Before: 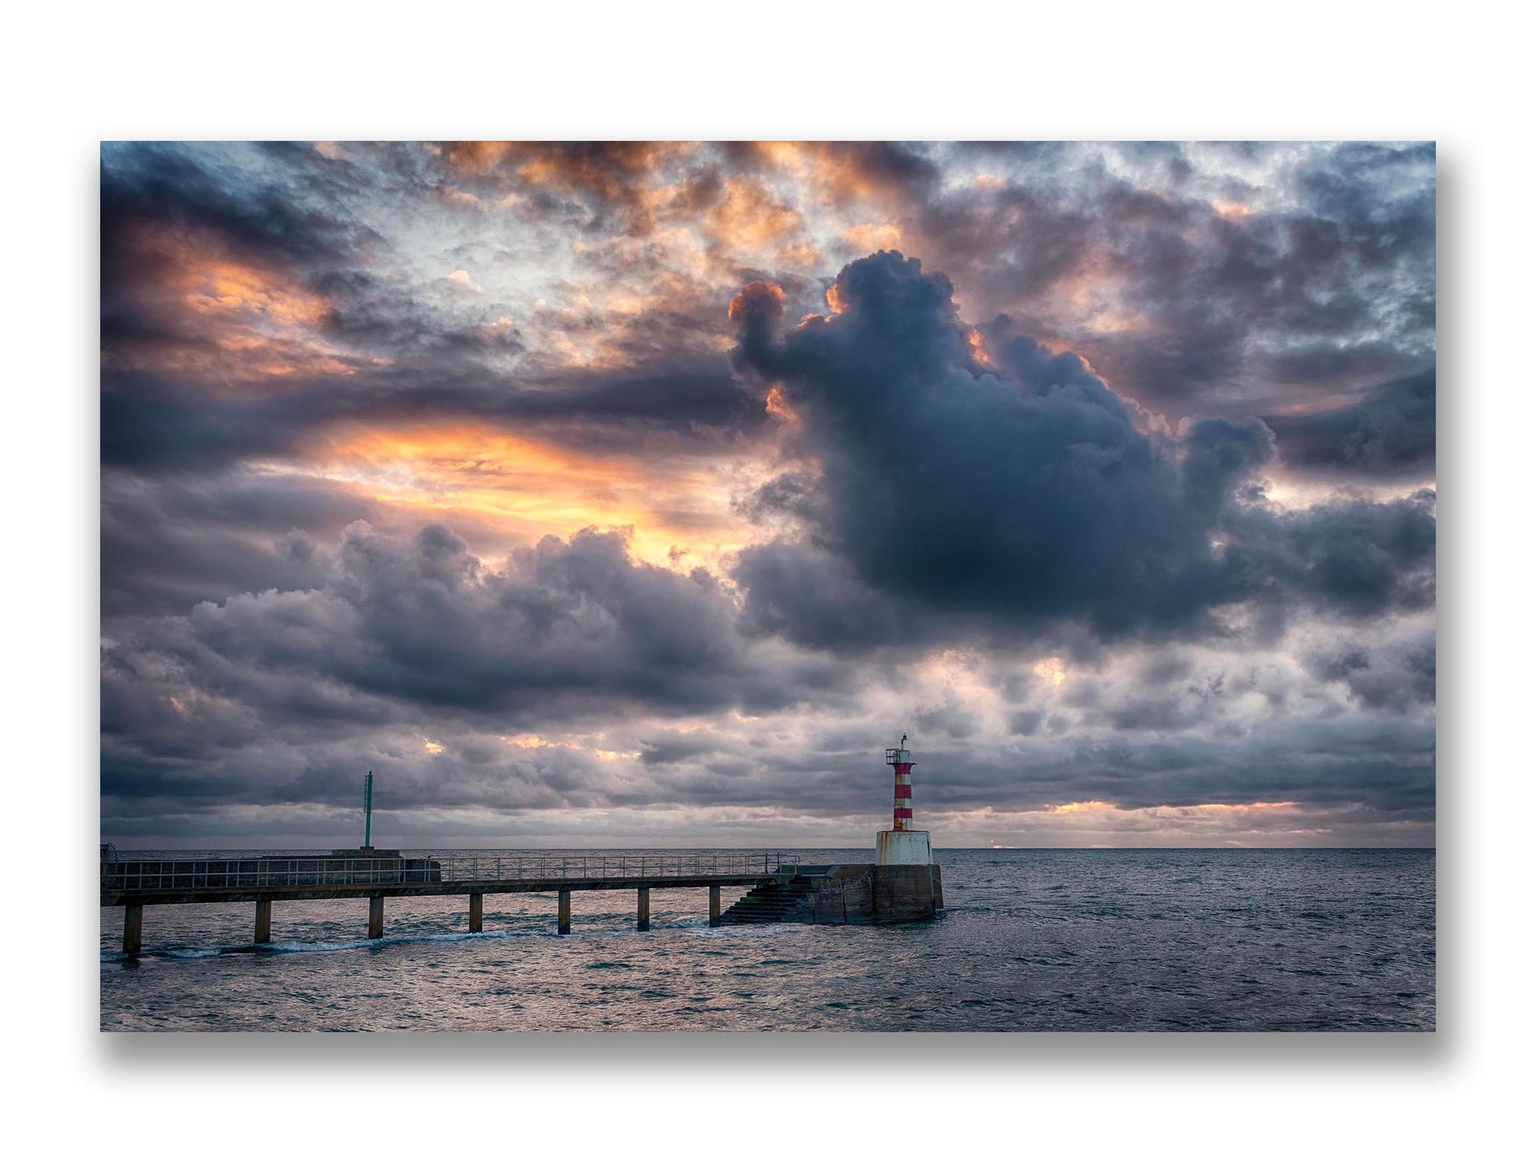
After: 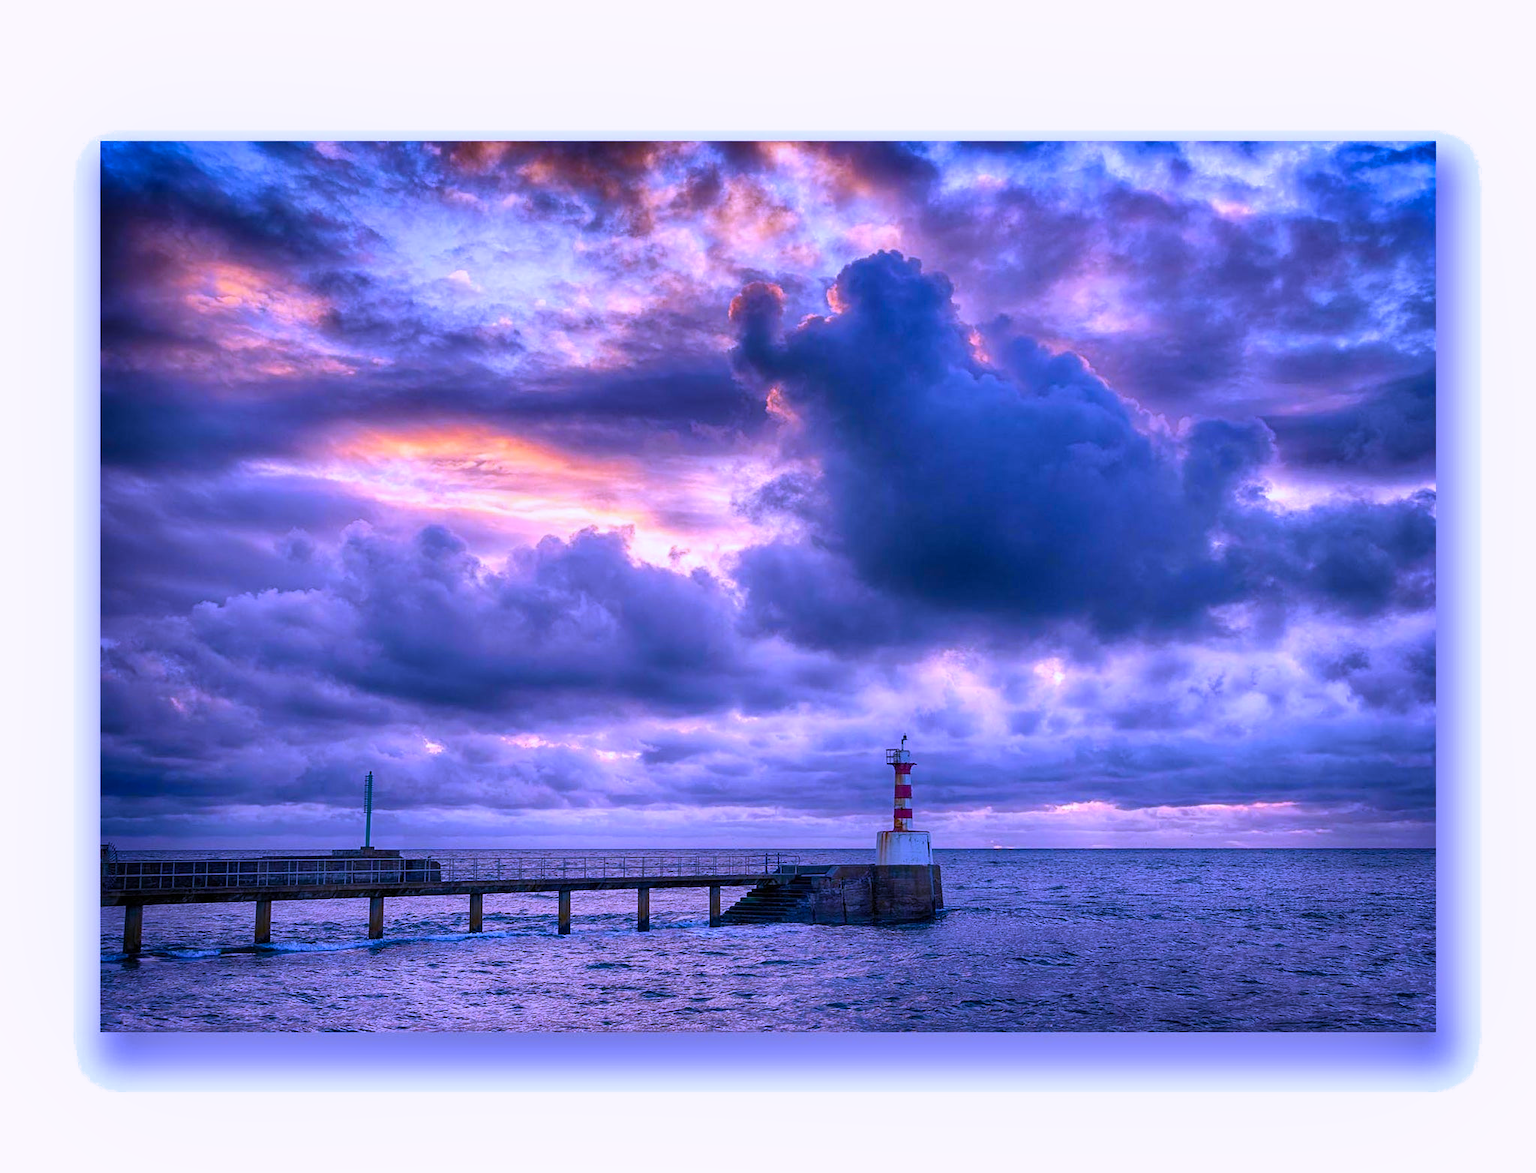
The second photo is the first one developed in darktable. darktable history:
shadows and highlights: low approximation 0.01, soften with gaussian
color balance rgb: perceptual saturation grading › global saturation 20%, global vibrance 20%
white balance: red 0.98, blue 1.61
